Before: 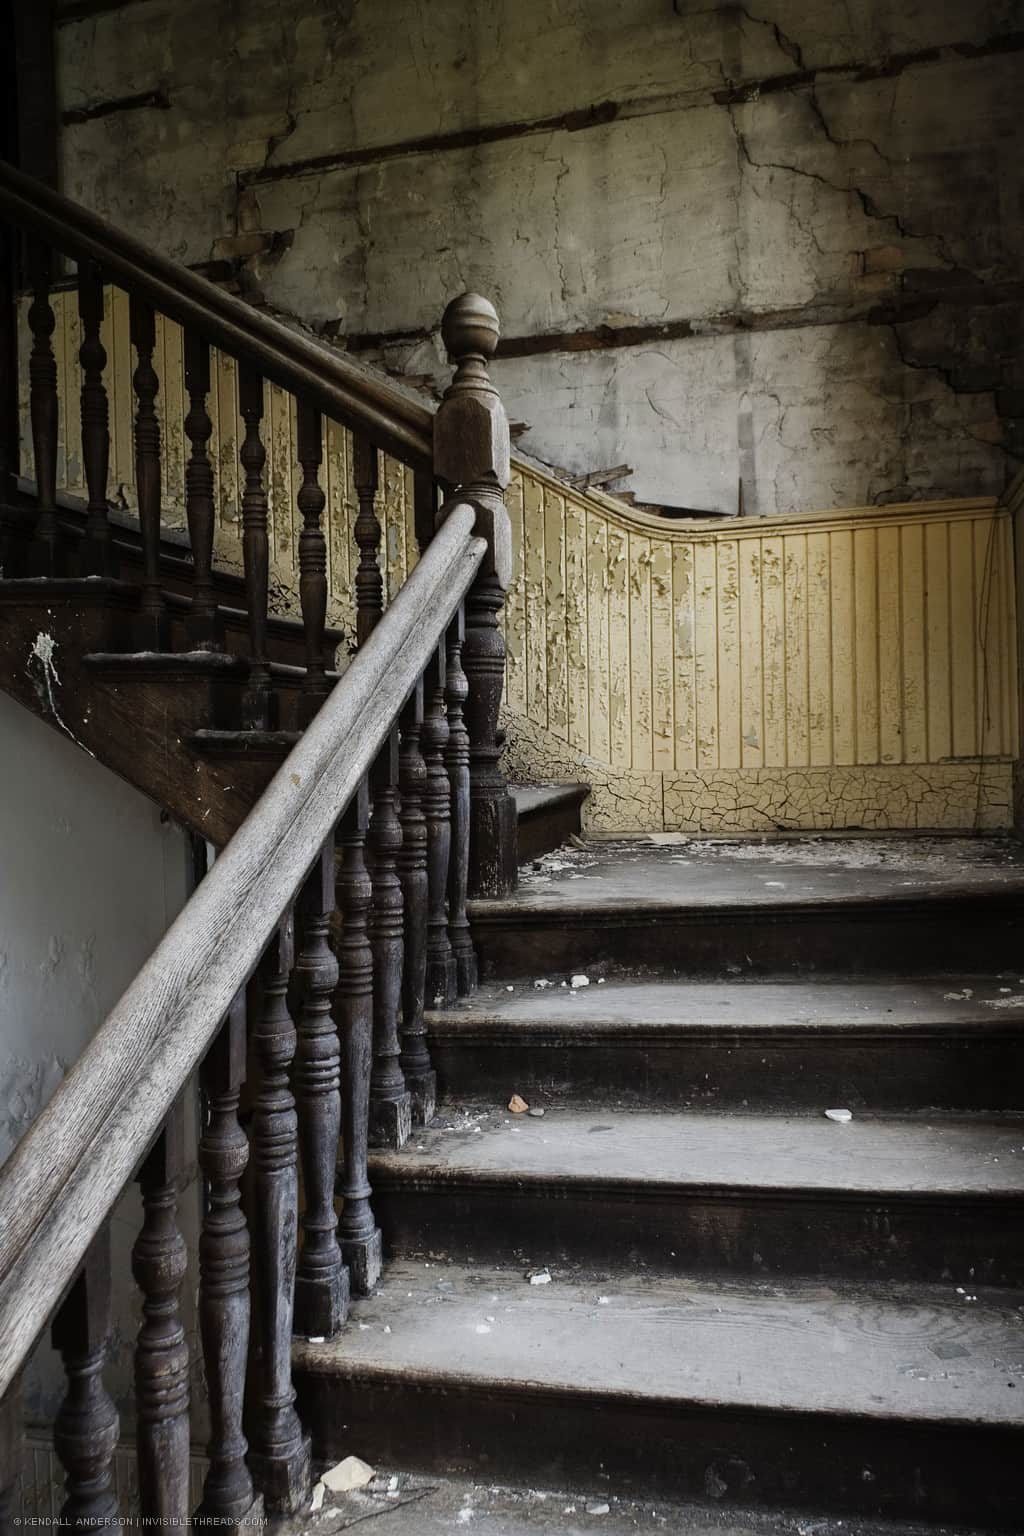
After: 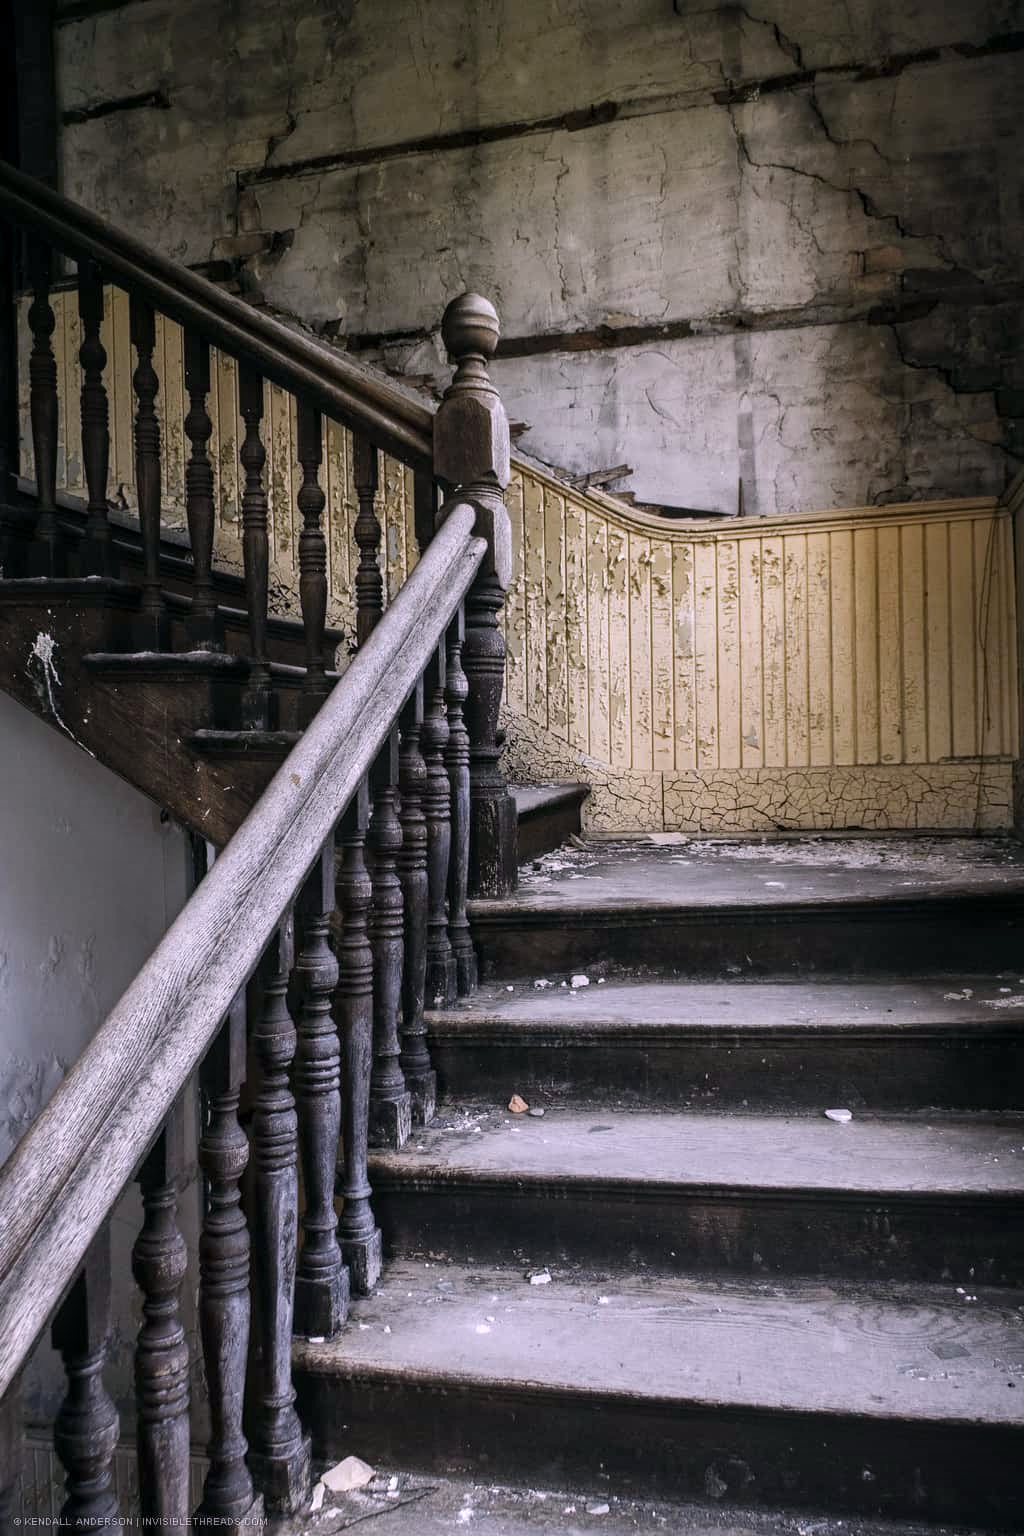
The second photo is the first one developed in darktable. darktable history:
local contrast: on, module defaults
tone equalizer: on, module defaults
white balance: red 1.066, blue 1.119
color balance: mode lift, gamma, gain (sRGB), lift [1, 1, 1.022, 1.026]
exposure: exposure 0.081 EV, compensate highlight preservation false
